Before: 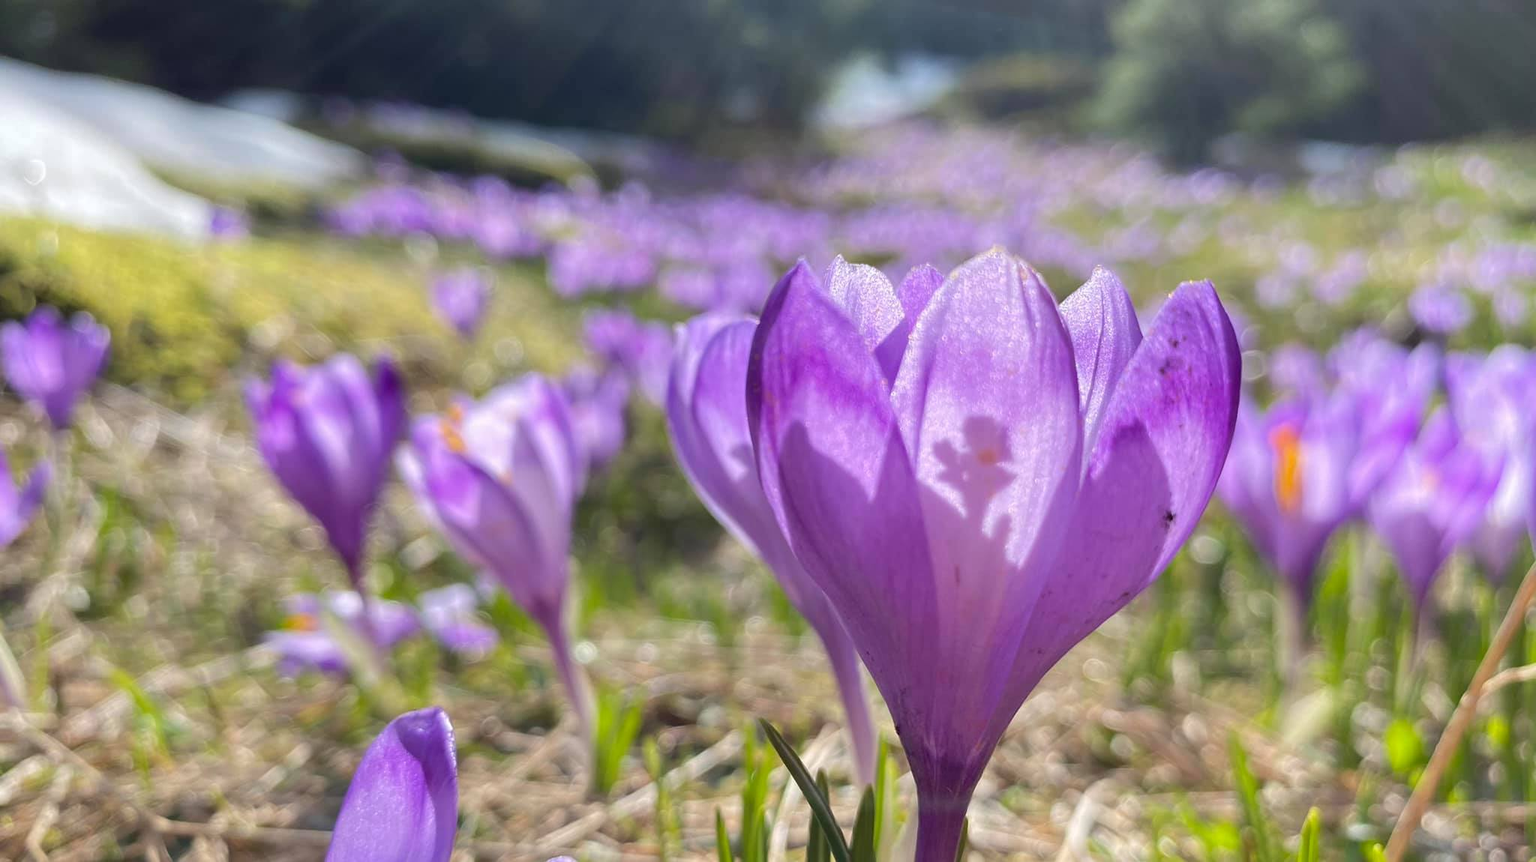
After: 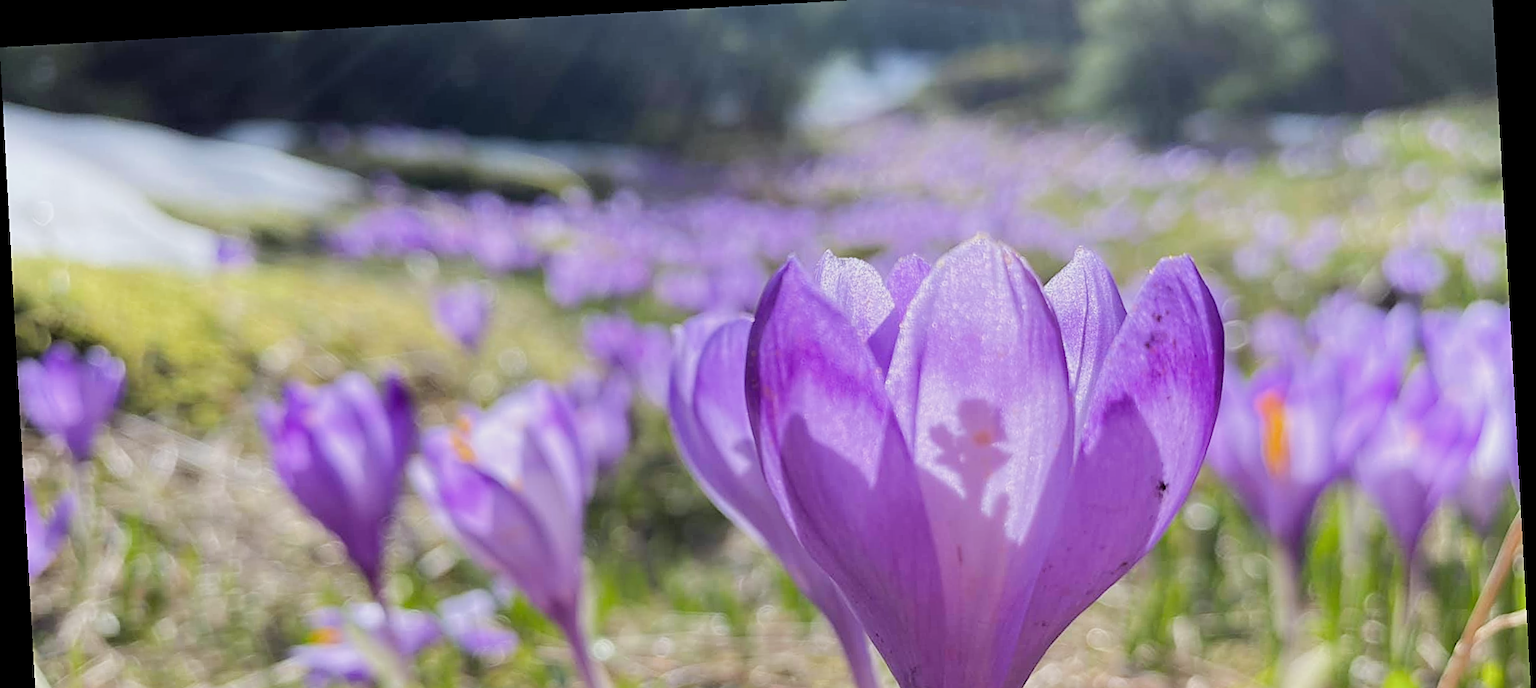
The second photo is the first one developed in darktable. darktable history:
crop: top 3.857%, bottom 21.132%
exposure: exposure 0.217 EV, compensate highlight preservation false
sharpen: on, module defaults
rotate and perspective: rotation -3.18°, automatic cropping off
white balance: red 0.98, blue 1.034
shadows and highlights: shadows 0, highlights 40
filmic rgb: hardness 4.17
